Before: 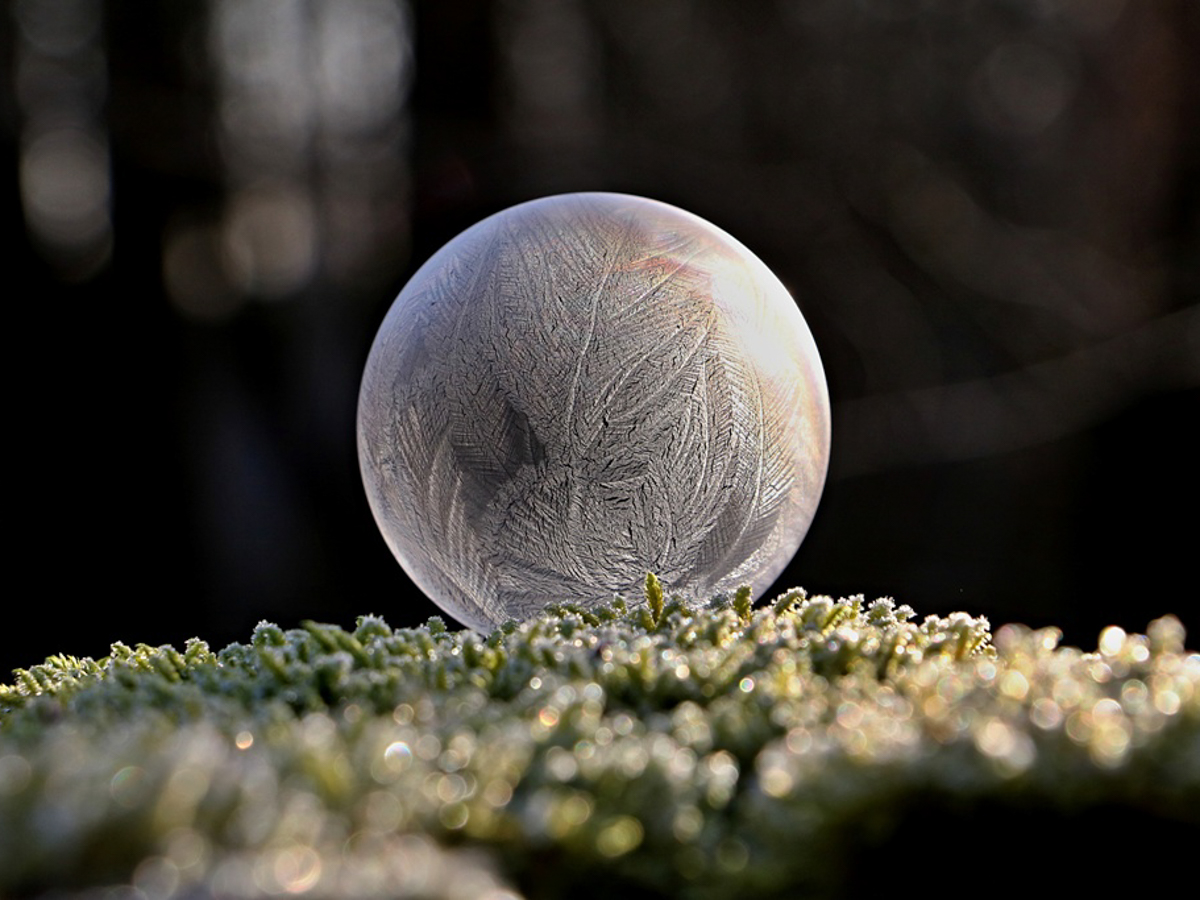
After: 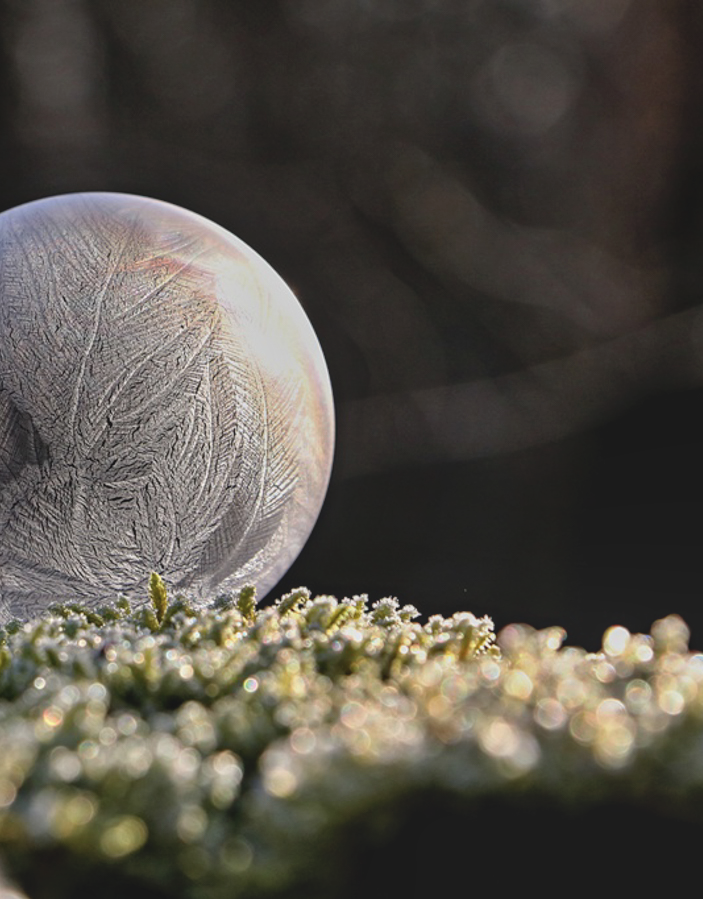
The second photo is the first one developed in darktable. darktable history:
crop: left 41.402%
contrast brightness saturation: contrast -0.15, brightness 0.05, saturation -0.12
local contrast: on, module defaults
